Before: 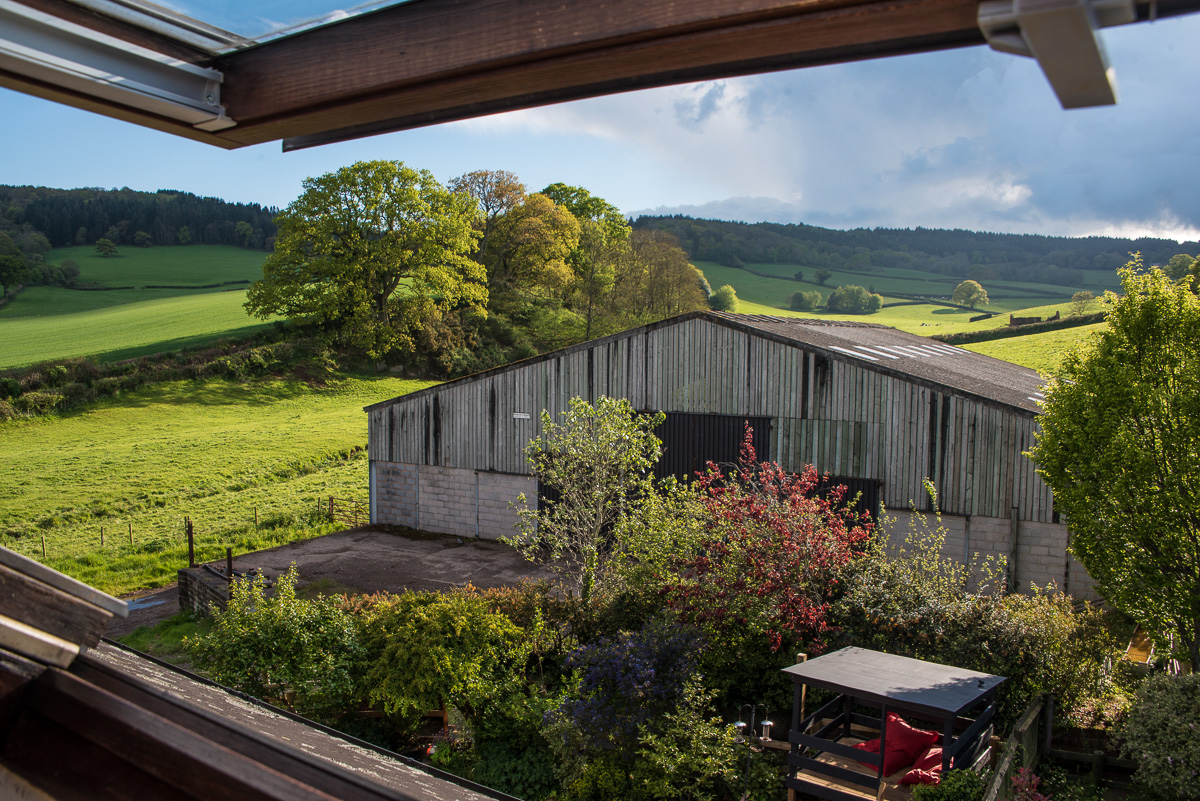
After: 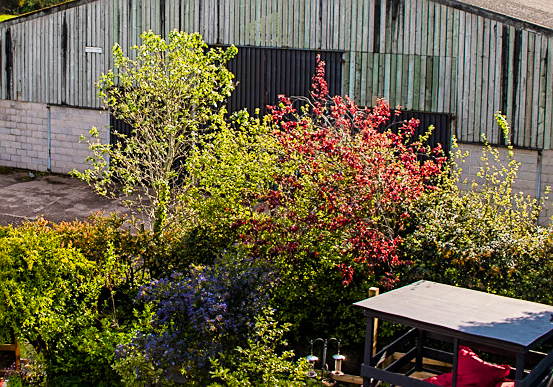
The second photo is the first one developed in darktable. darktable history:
crop: left 35.715%, top 45.776%, right 18.118%, bottom 5.872%
exposure: black level correction 0, exposure 1.286 EV, compensate exposure bias true, compensate highlight preservation false
sharpen: on, module defaults
color balance rgb: shadows lift › luminance -9.056%, perceptual saturation grading › global saturation 40.064%, perceptual saturation grading › highlights -25.628%, perceptual saturation grading › mid-tones 35.427%, perceptual saturation grading › shadows 35.595%, global vibrance 14.444%
filmic rgb: black relative exposure -7.65 EV, white relative exposure 4.56 EV, threshold 2.97 EV, hardness 3.61, color science v6 (2022), iterations of high-quality reconstruction 0, enable highlight reconstruction true
